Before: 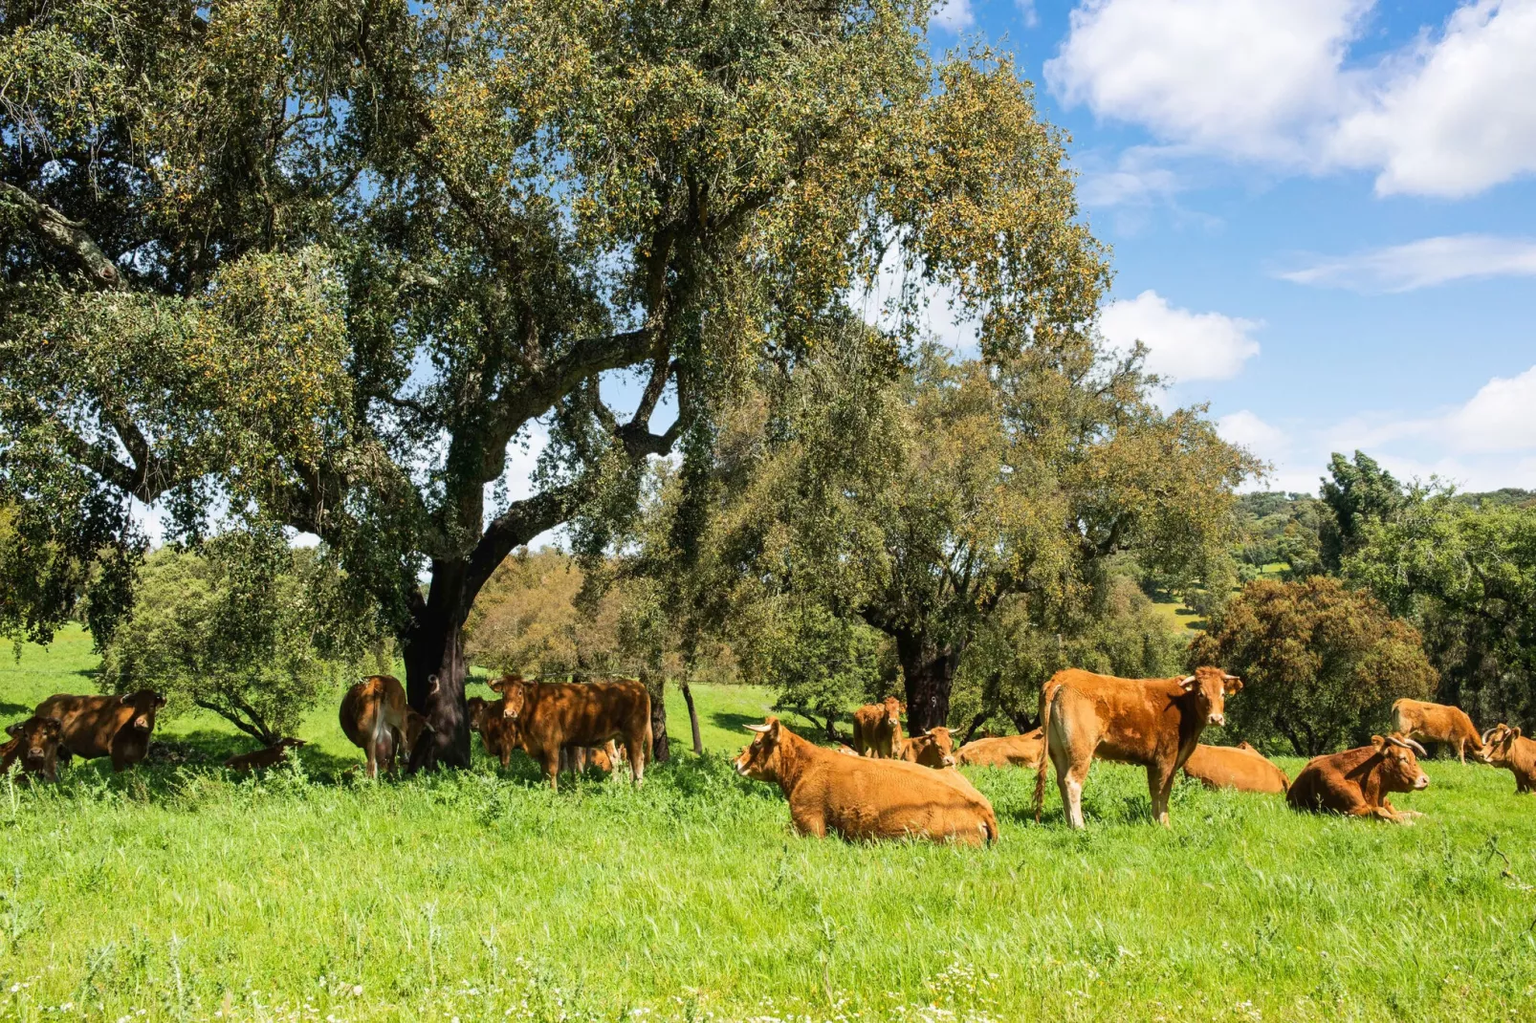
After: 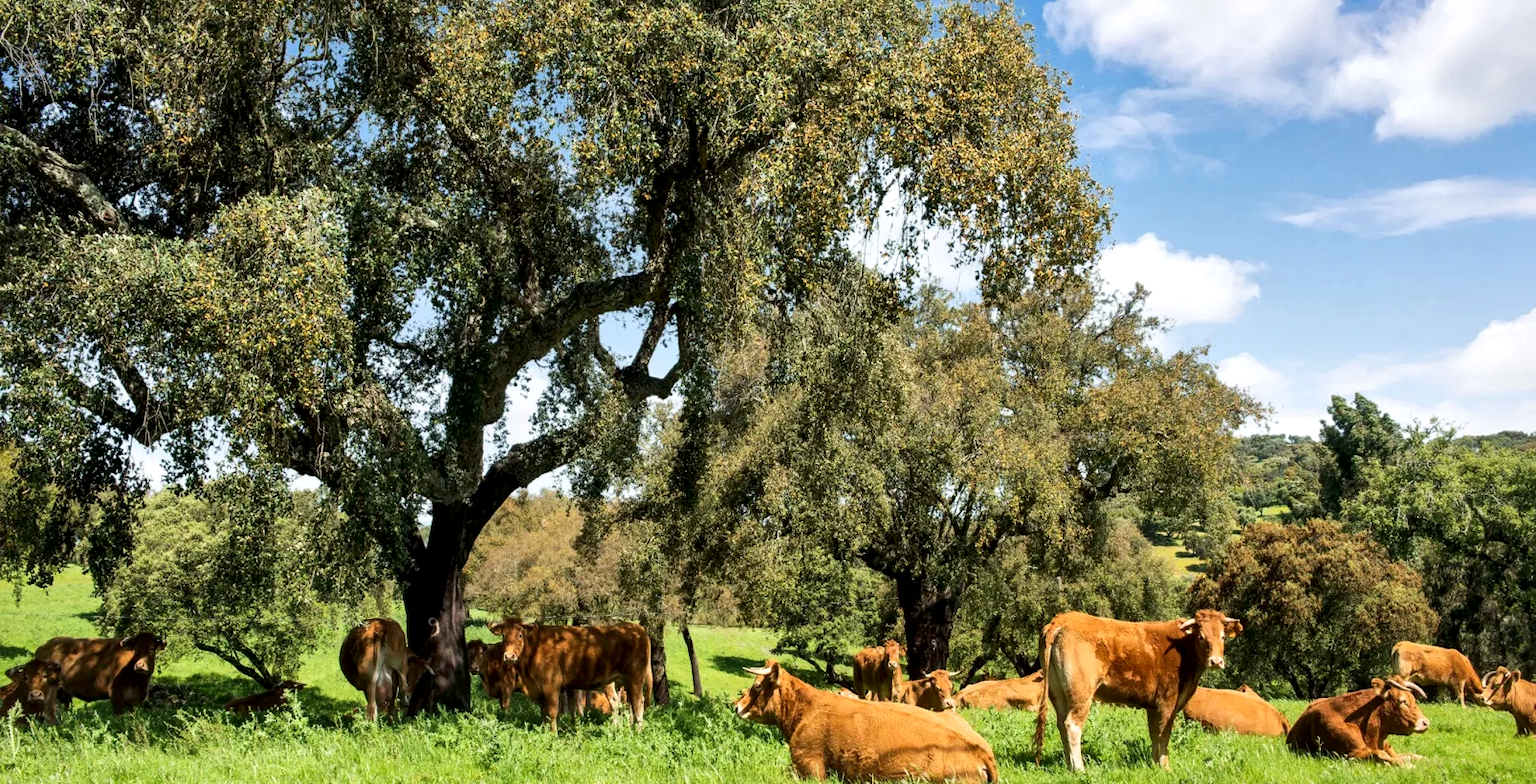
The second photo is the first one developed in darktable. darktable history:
local contrast: mode bilateral grid, contrast 25, coarseness 60, detail 151%, midtone range 0.2
crop: top 5.667%, bottom 17.637%
